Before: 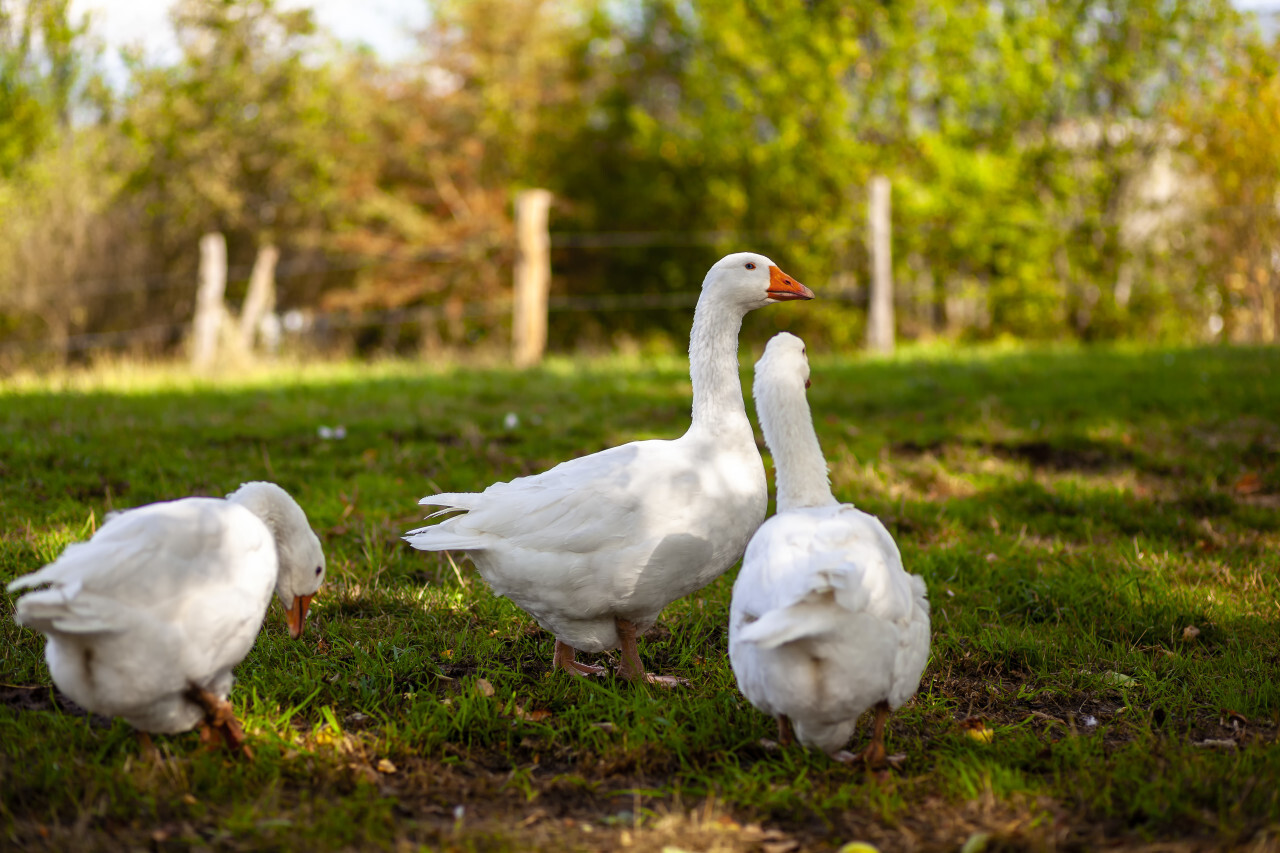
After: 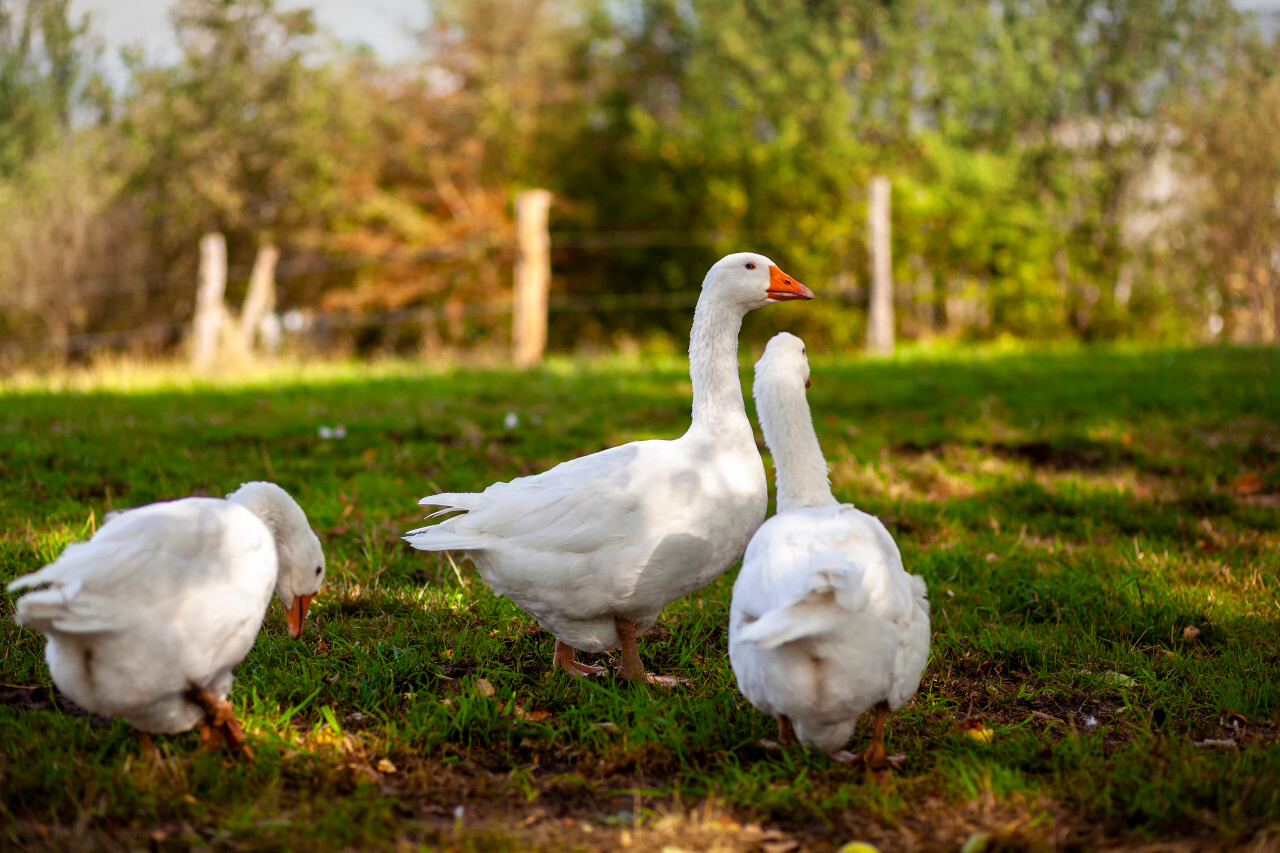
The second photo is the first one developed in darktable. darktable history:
vignetting: fall-off start 97.42%, fall-off radius 100.13%, center (-0.027, 0.399), width/height ratio 1.372
